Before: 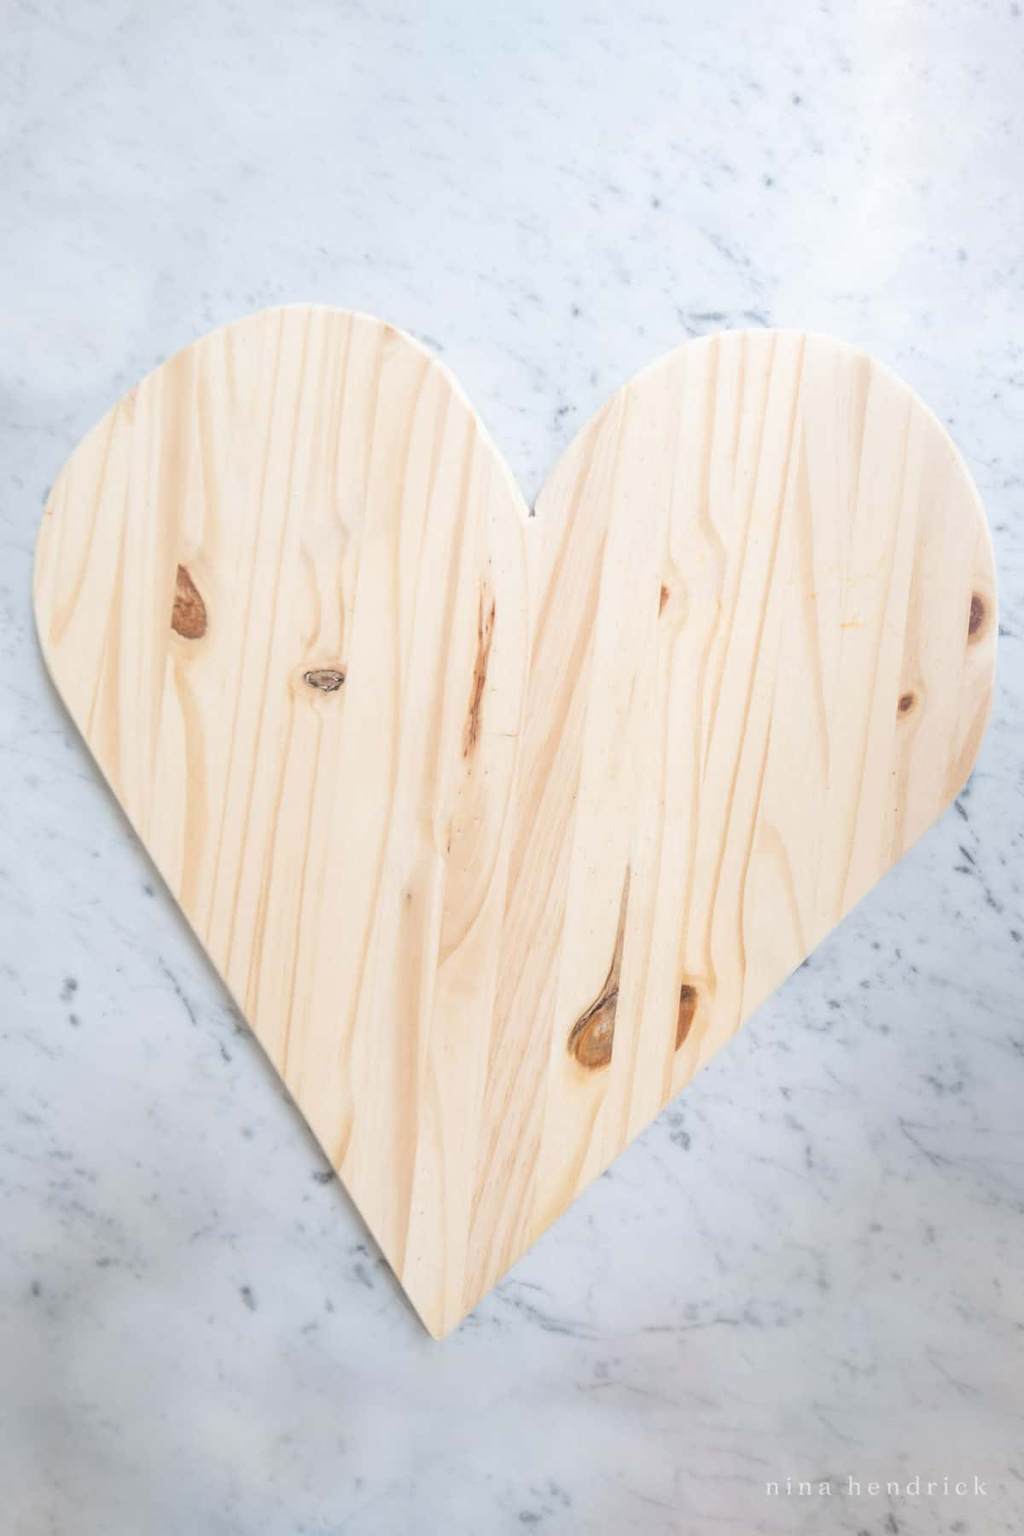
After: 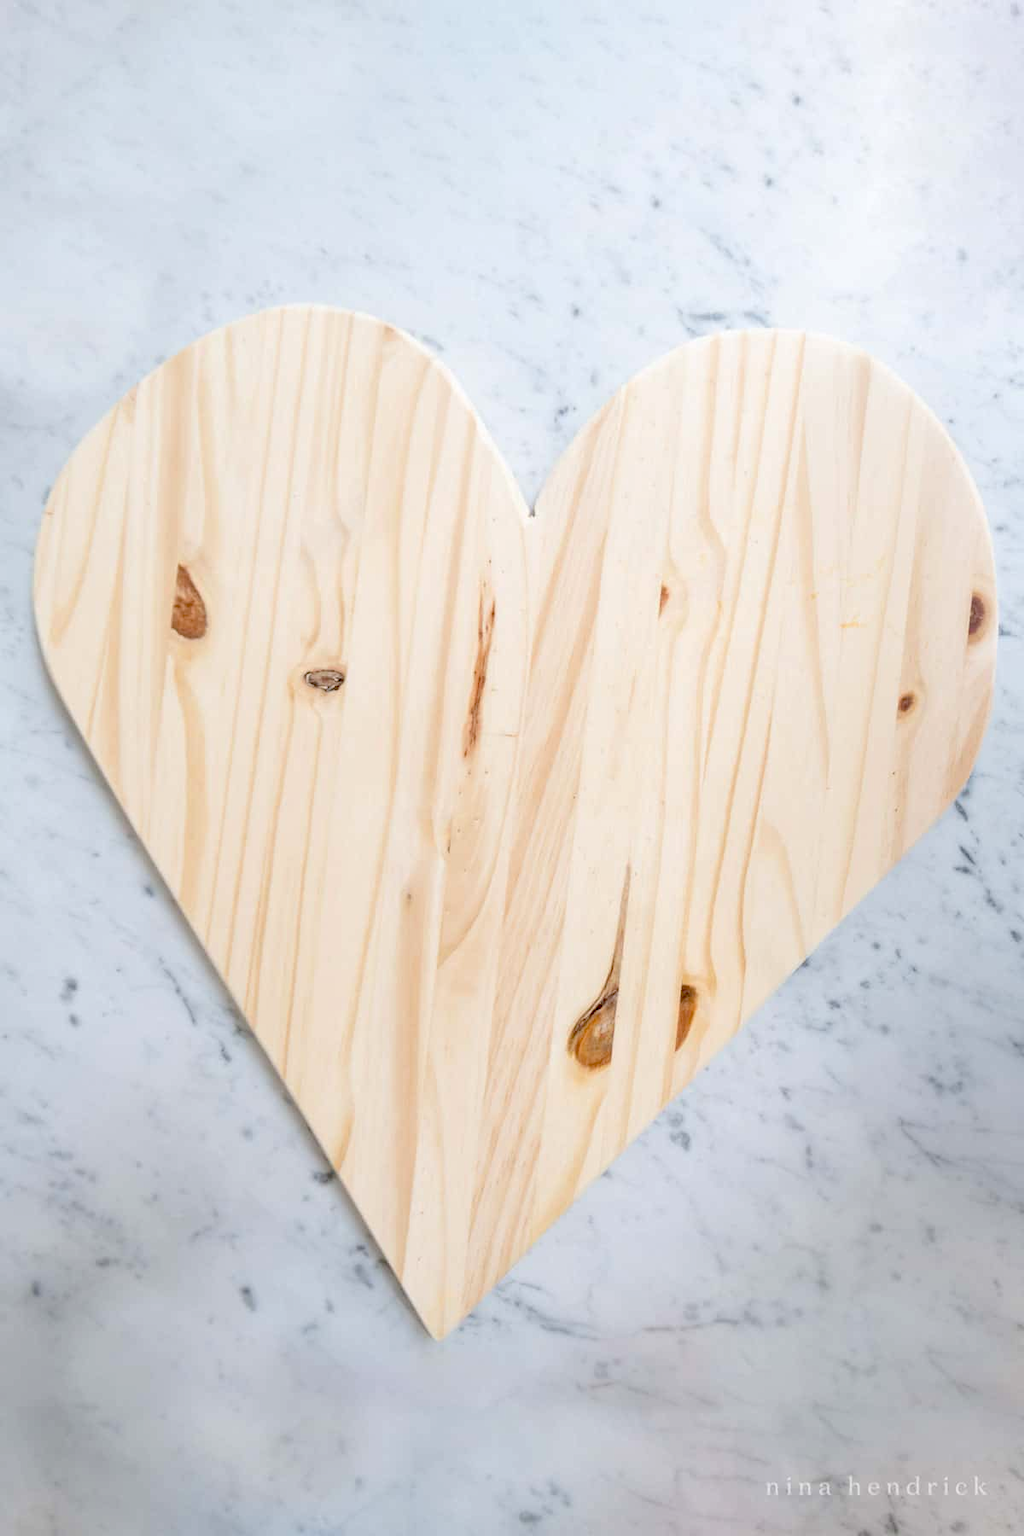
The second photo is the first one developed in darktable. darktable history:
exposure: black level correction 0.056, compensate highlight preservation false
